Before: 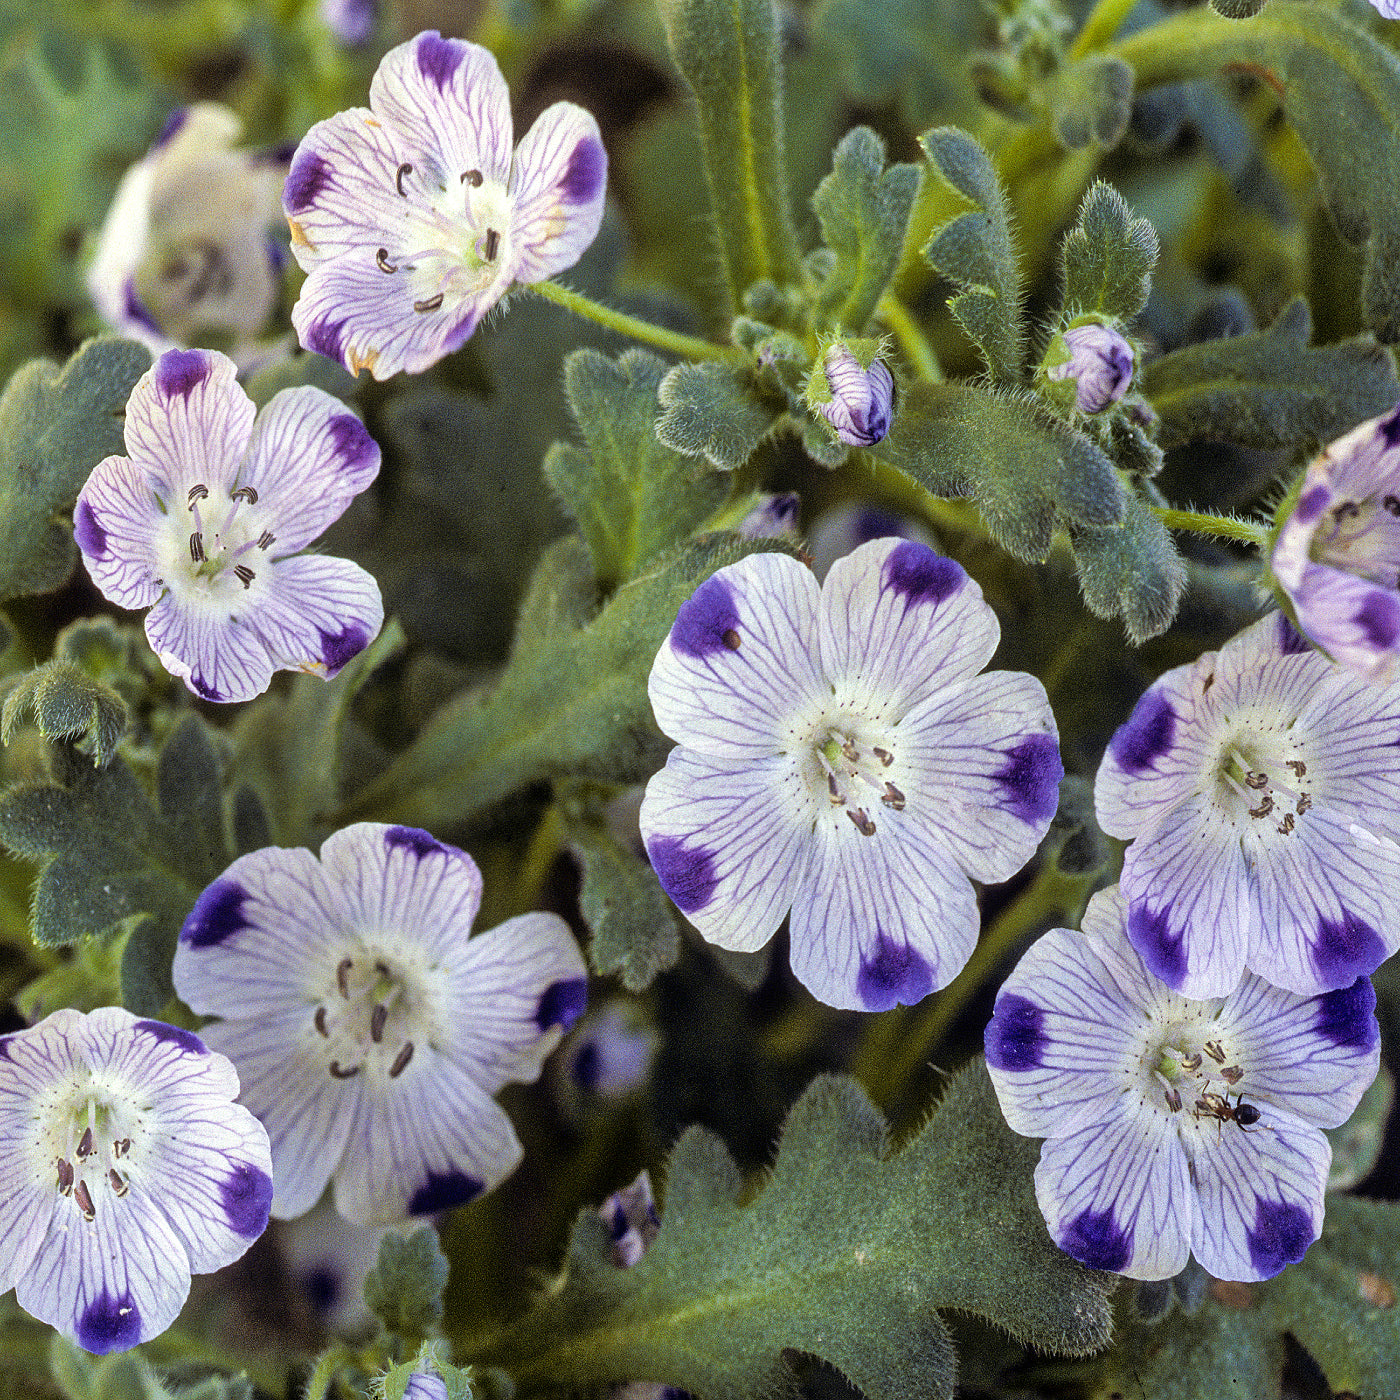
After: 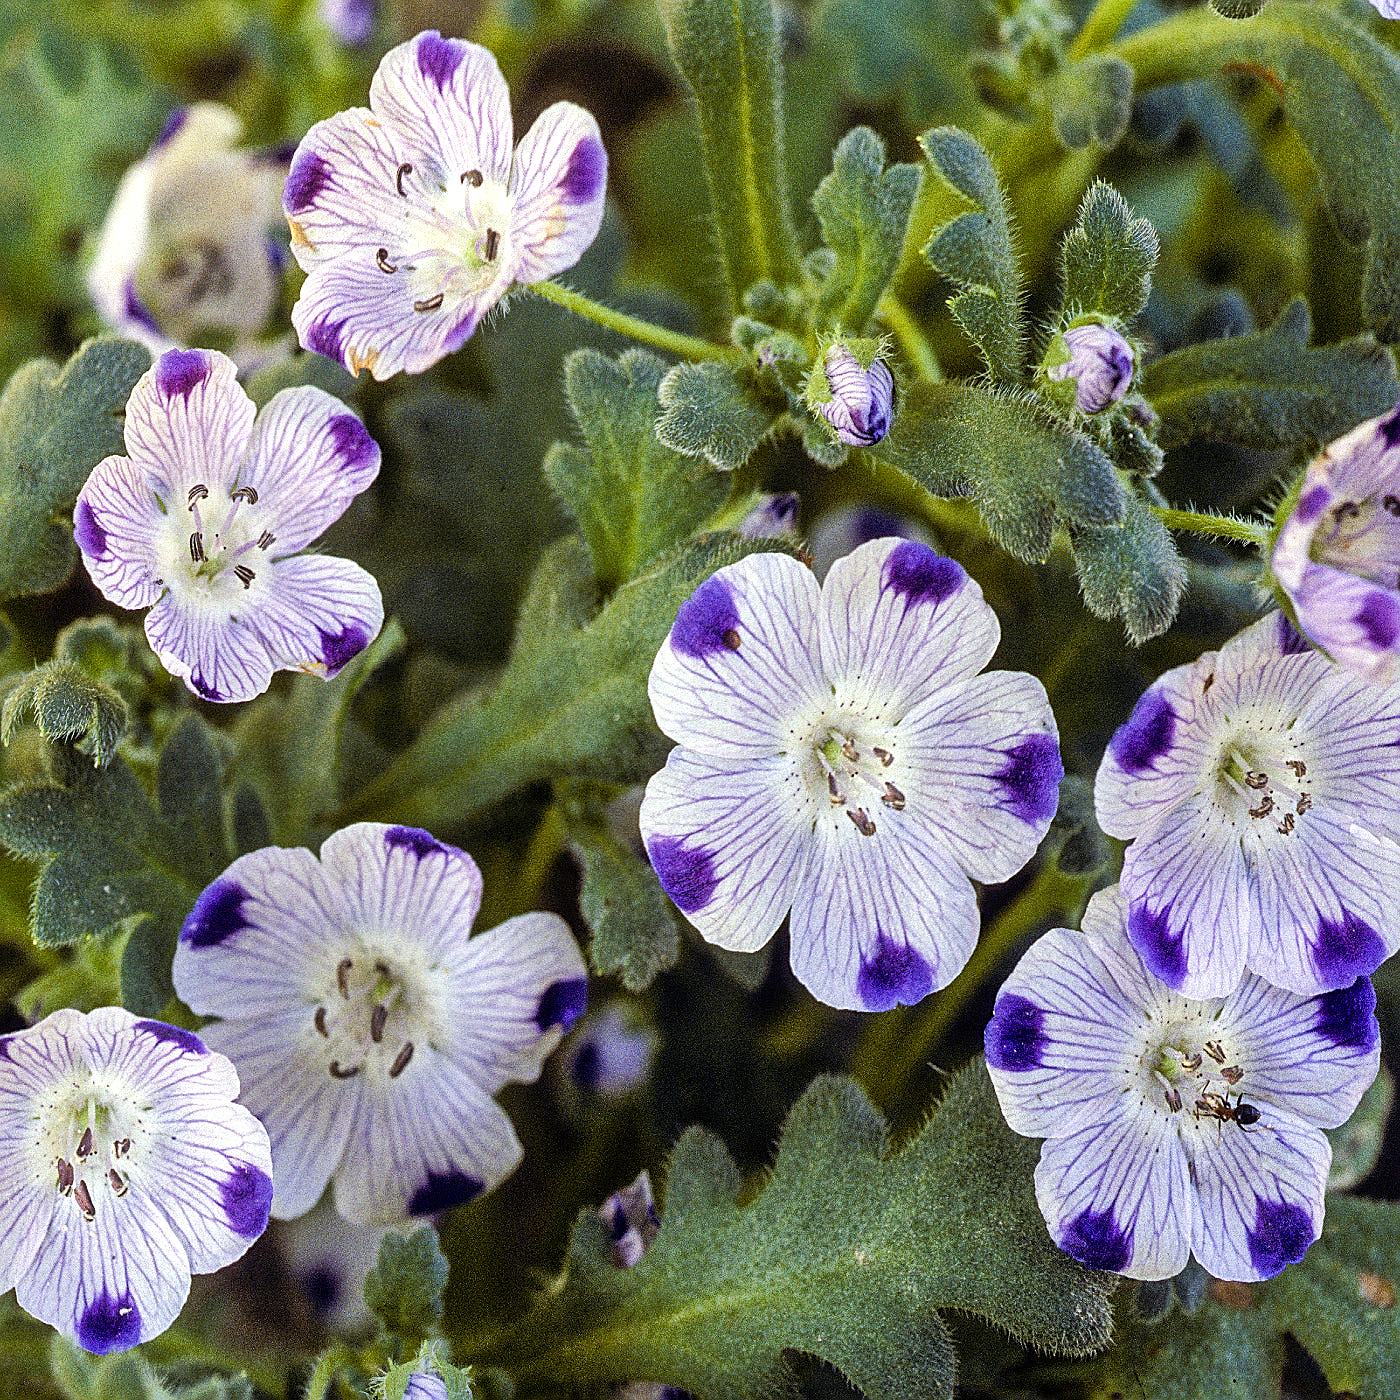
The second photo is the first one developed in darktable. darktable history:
tone equalizer: -8 EV -0.417 EV, -7 EV -0.389 EV, -6 EV -0.333 EV, -5 EV -0.222 EV, -3 EV 0.222 EV, -2 EV 0.333 EV, -1 EV 0.389 EV, +0 EV 0.417 EV, edges refinement/feathering 500, mask exposure compensation -1.57 EV, preserve details no
sharpen: on, module defaults
grain: coarseness 0.09 ISO, strength 40%
color balance rgb: shadows lift › chroma 1%, shadows lift › hue 113°, highlights gain › chroma 0.2%, highlights gain › hue 333°, perceptual saturation grading › global saturation 20%, perceptual saturation grading › highlights -25%, perceptual saturation grading › shadows 25%, contrast -10%
